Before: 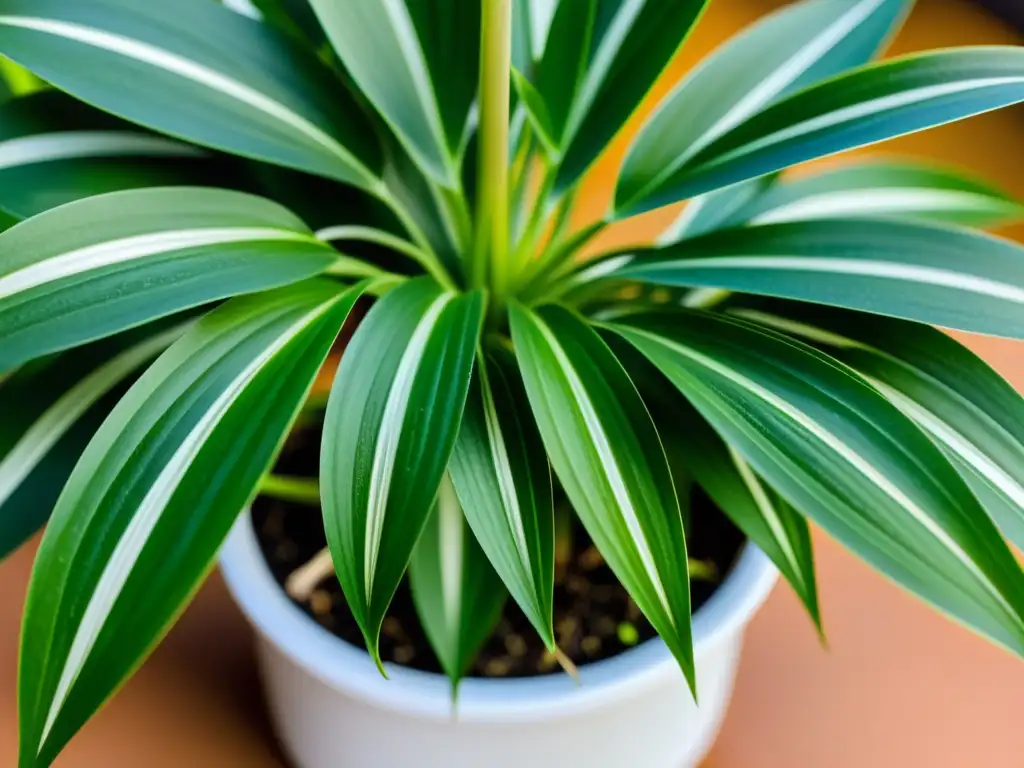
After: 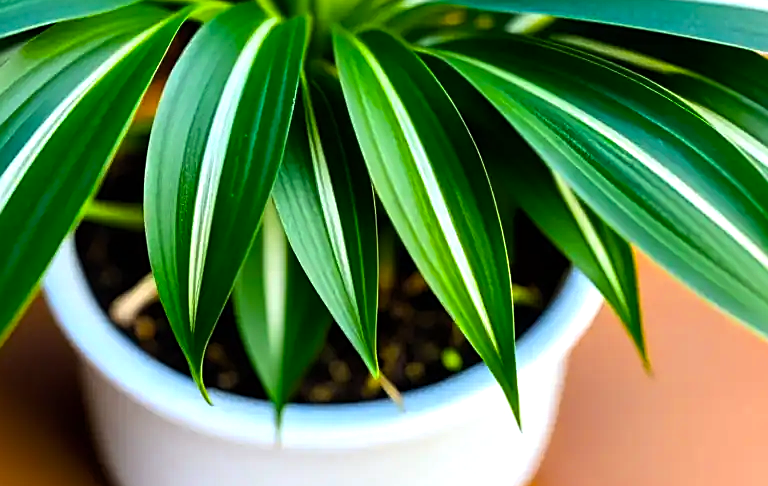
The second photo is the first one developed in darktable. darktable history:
crop and rotate: left 17.271%, top 35.703%, right 7.634%, bottom 0.973%
sharpen: on, module defaults
color balance rgb: perceptual saturation grading › global saturation 29.53%, perceptual brilliance grading › global brilliance 14.516%, perceptual brilliance grading › shadows -34.264%
color zones: curves: ch0 [(0.068, 0.464) (0.25, 0.5) (0.48, 0.508) (0.75, 0.536) (0.886, 0.476) (0.967, 0.456)]; ch1 [(0.066, 0.456) (0.25, 0.5) (0.616, 0.508) (0.746, 0.56) (0.934, 0.444)]
